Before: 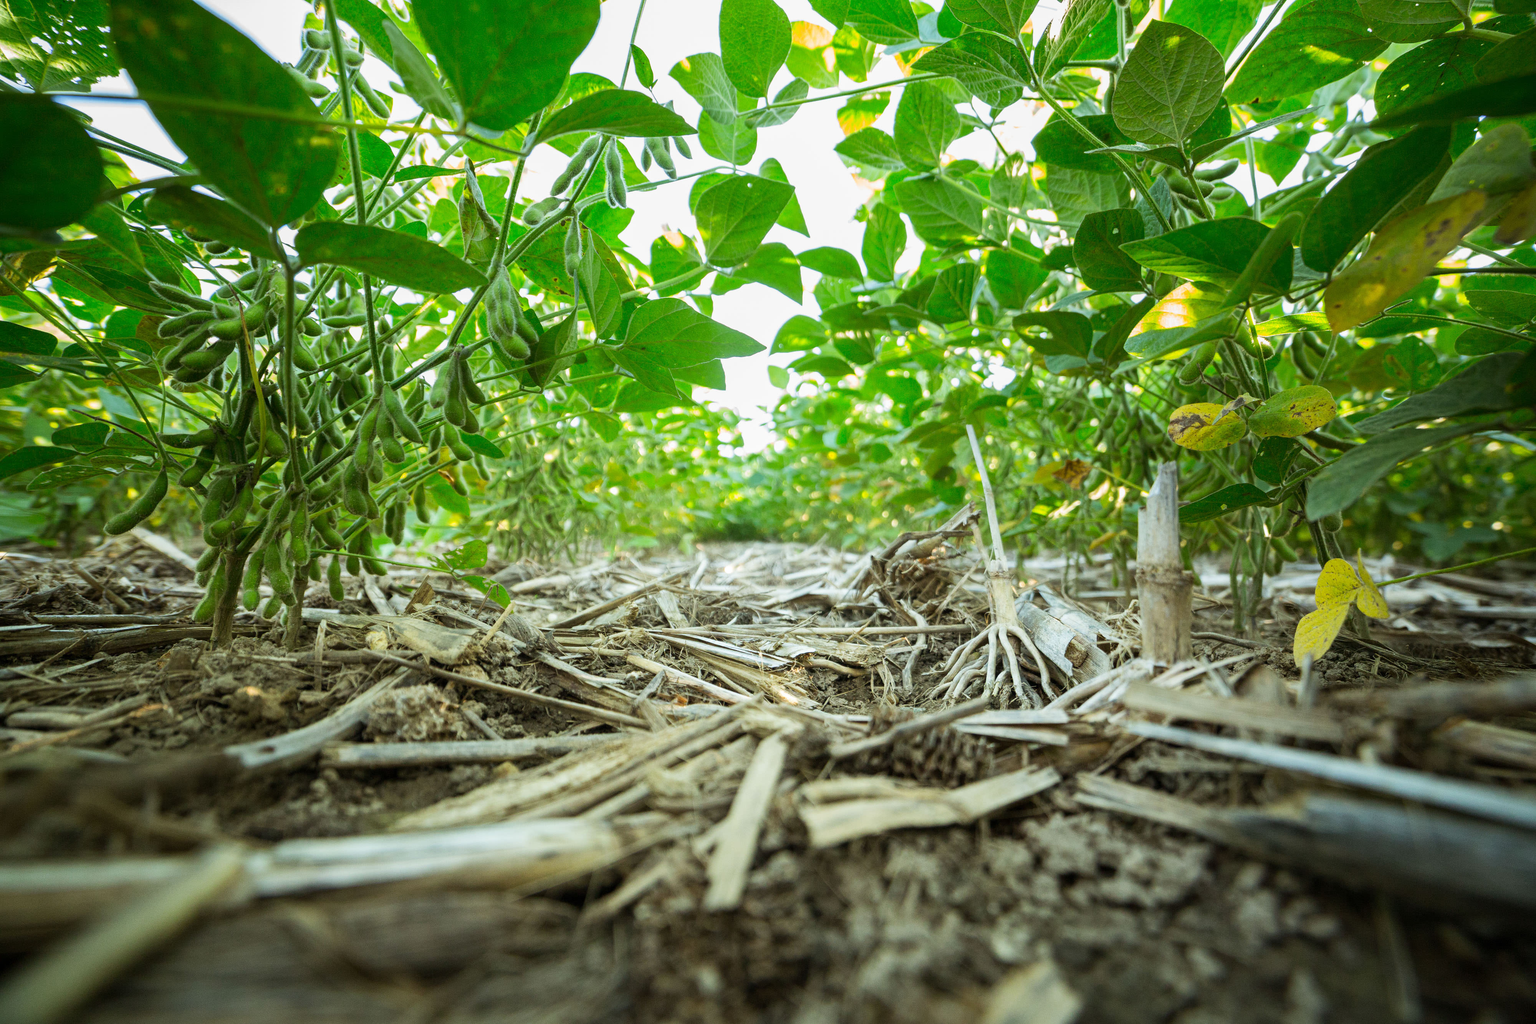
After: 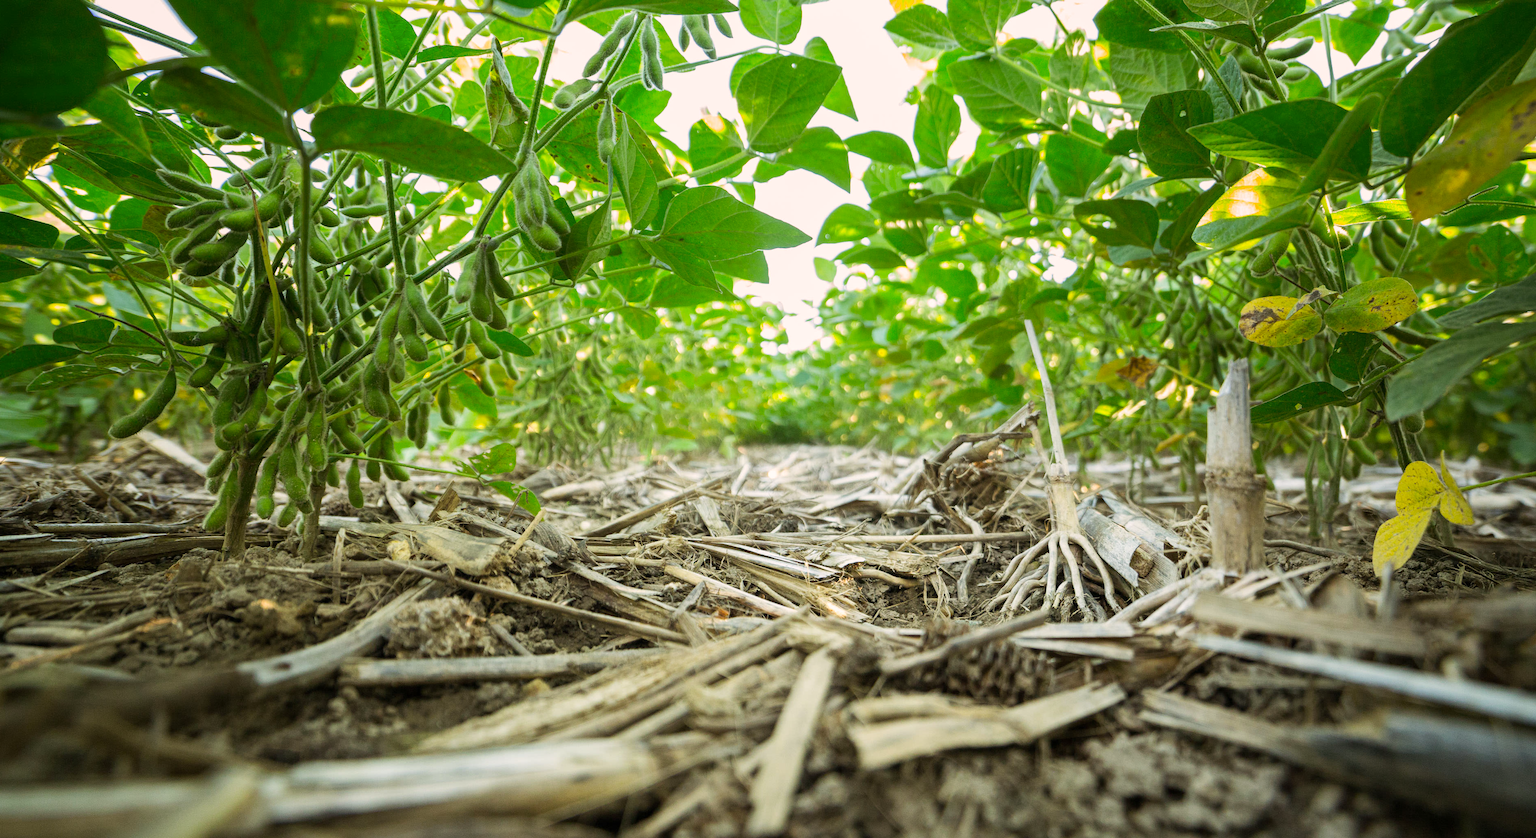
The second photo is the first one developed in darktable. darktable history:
color correction: highlights a* 5.79, highlights b* 4.8
crop and rotate: angle 0.103°, top 11.986%, right 5.596%, bottom 10.726%
